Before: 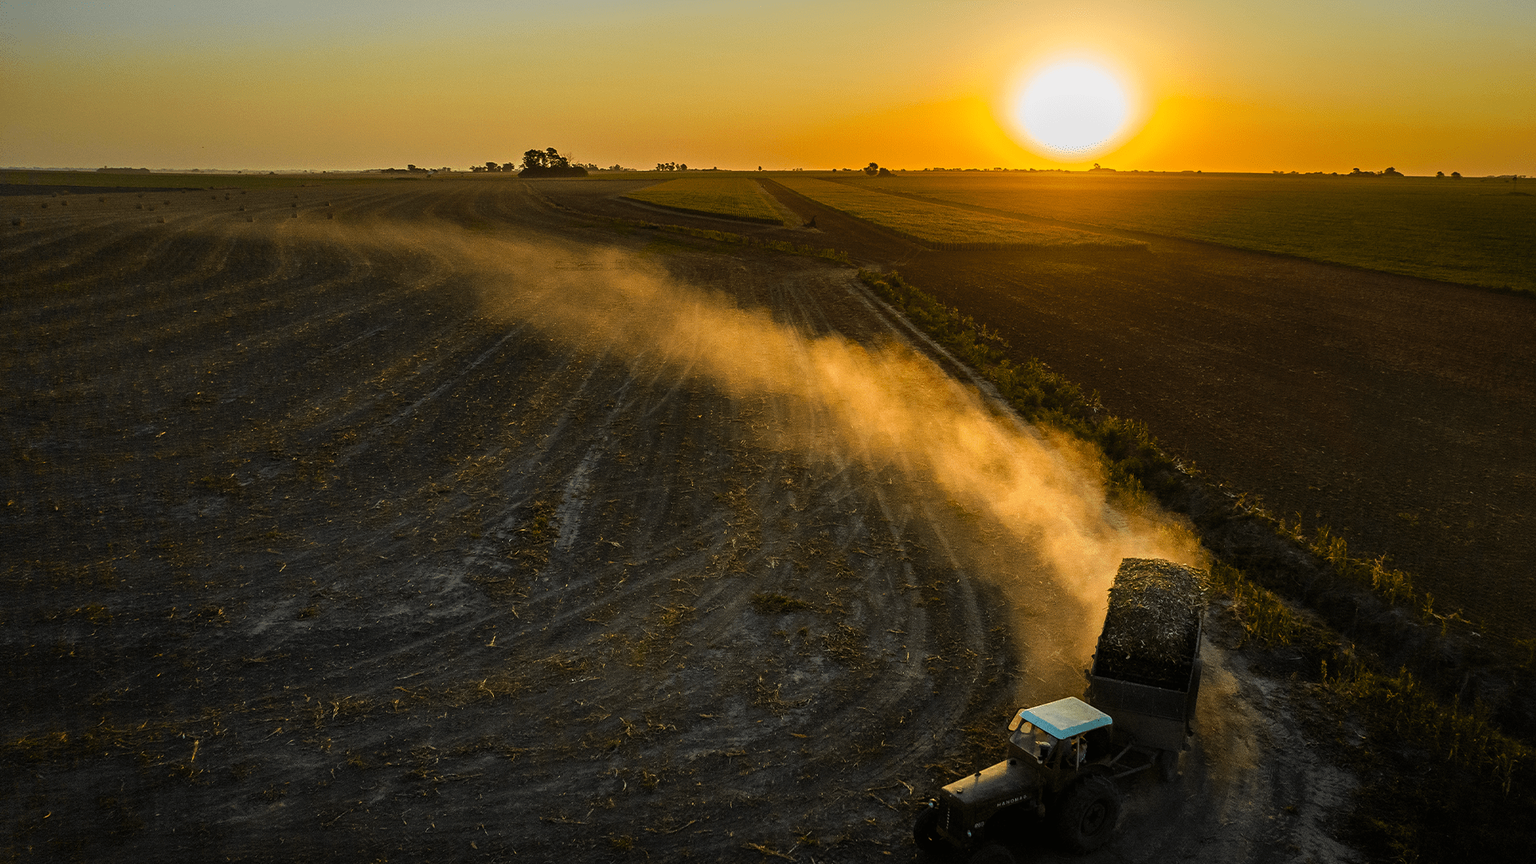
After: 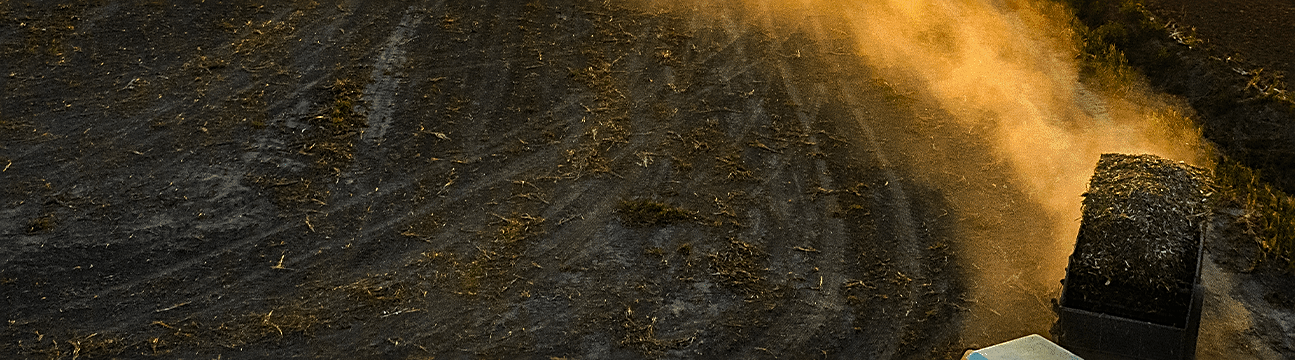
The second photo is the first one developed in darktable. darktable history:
sharpen: on, module defaults
crop: left 18.067%, top 51.021%, right 17.136%, bottom 16.94%
